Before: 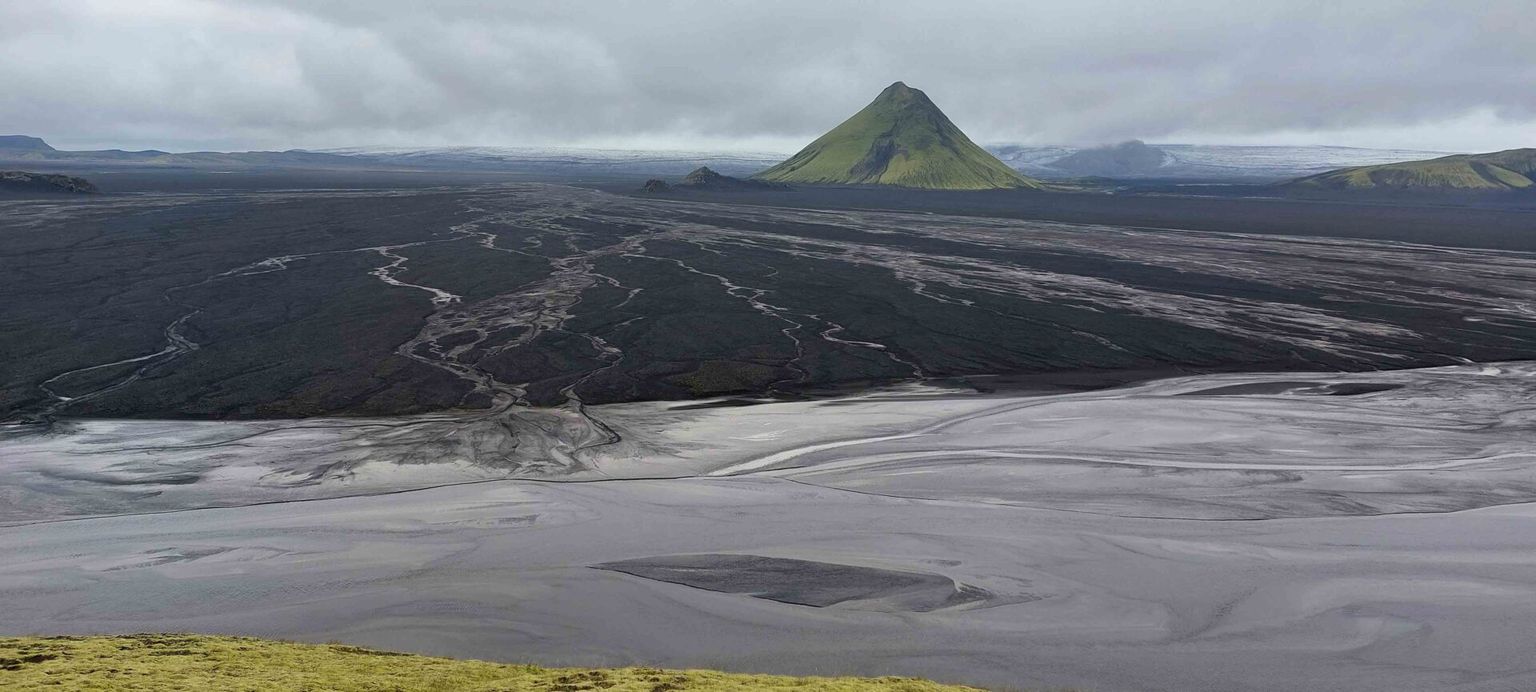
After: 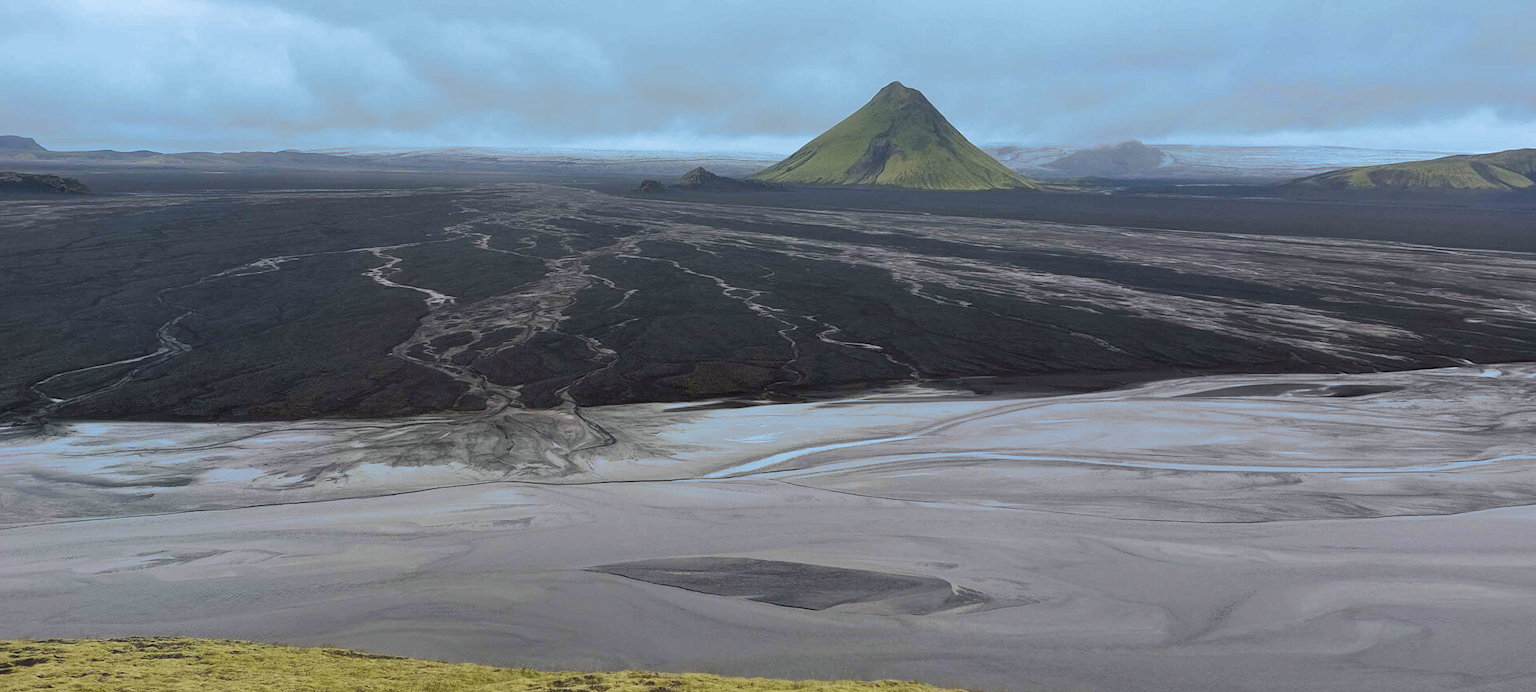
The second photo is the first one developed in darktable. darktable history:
split-toning: shadows › hue 351.18°, shadows › saturation 0.86, highlights › hue 218.82°, highlights › saturation 0.73, balance -19.167
haze removal: strength -0.1, adaptive false
crop and rotate: left 0.614%, top 0.179%, bottom 0.309%
